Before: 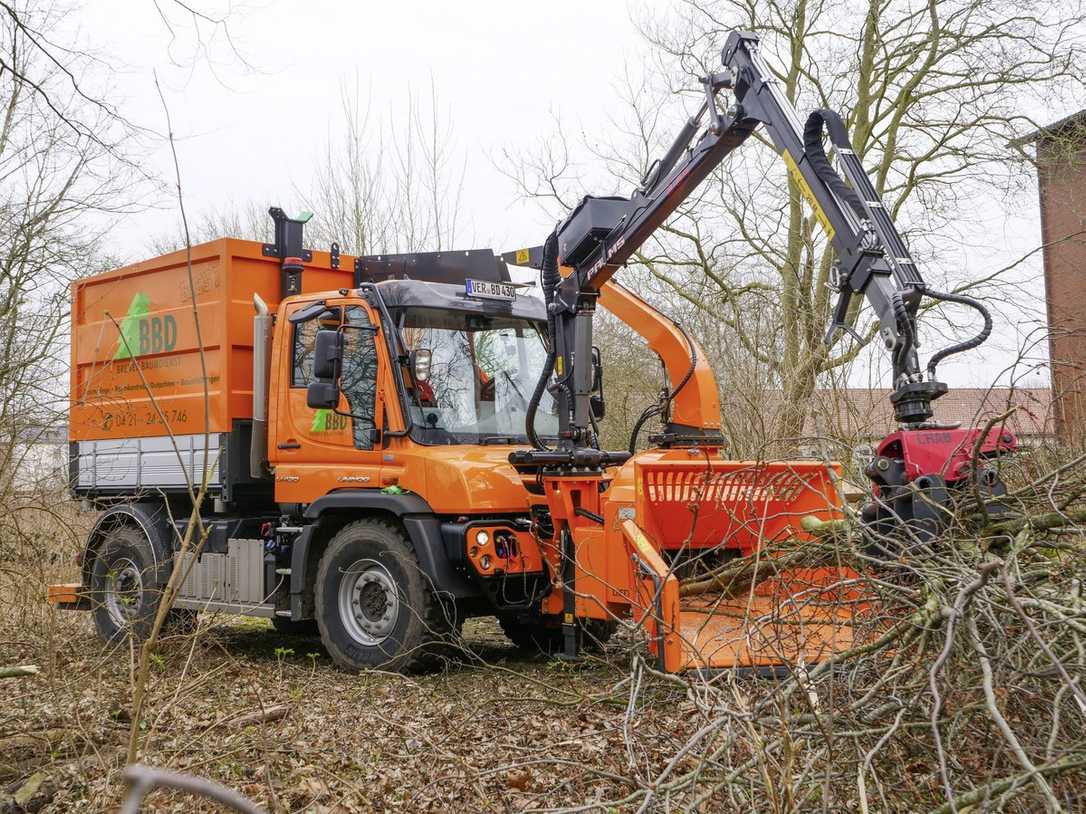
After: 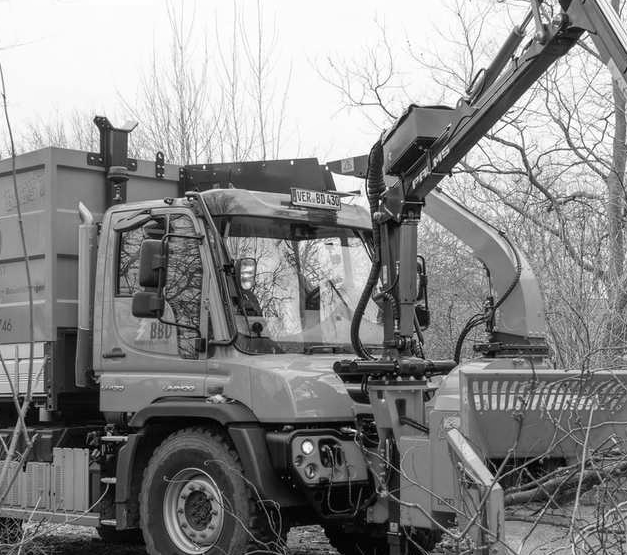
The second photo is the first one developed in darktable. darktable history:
crop: left 16.202%, top 11.208%, right 26.045%, bottom 20.557%
monochrome: on, module defaults
